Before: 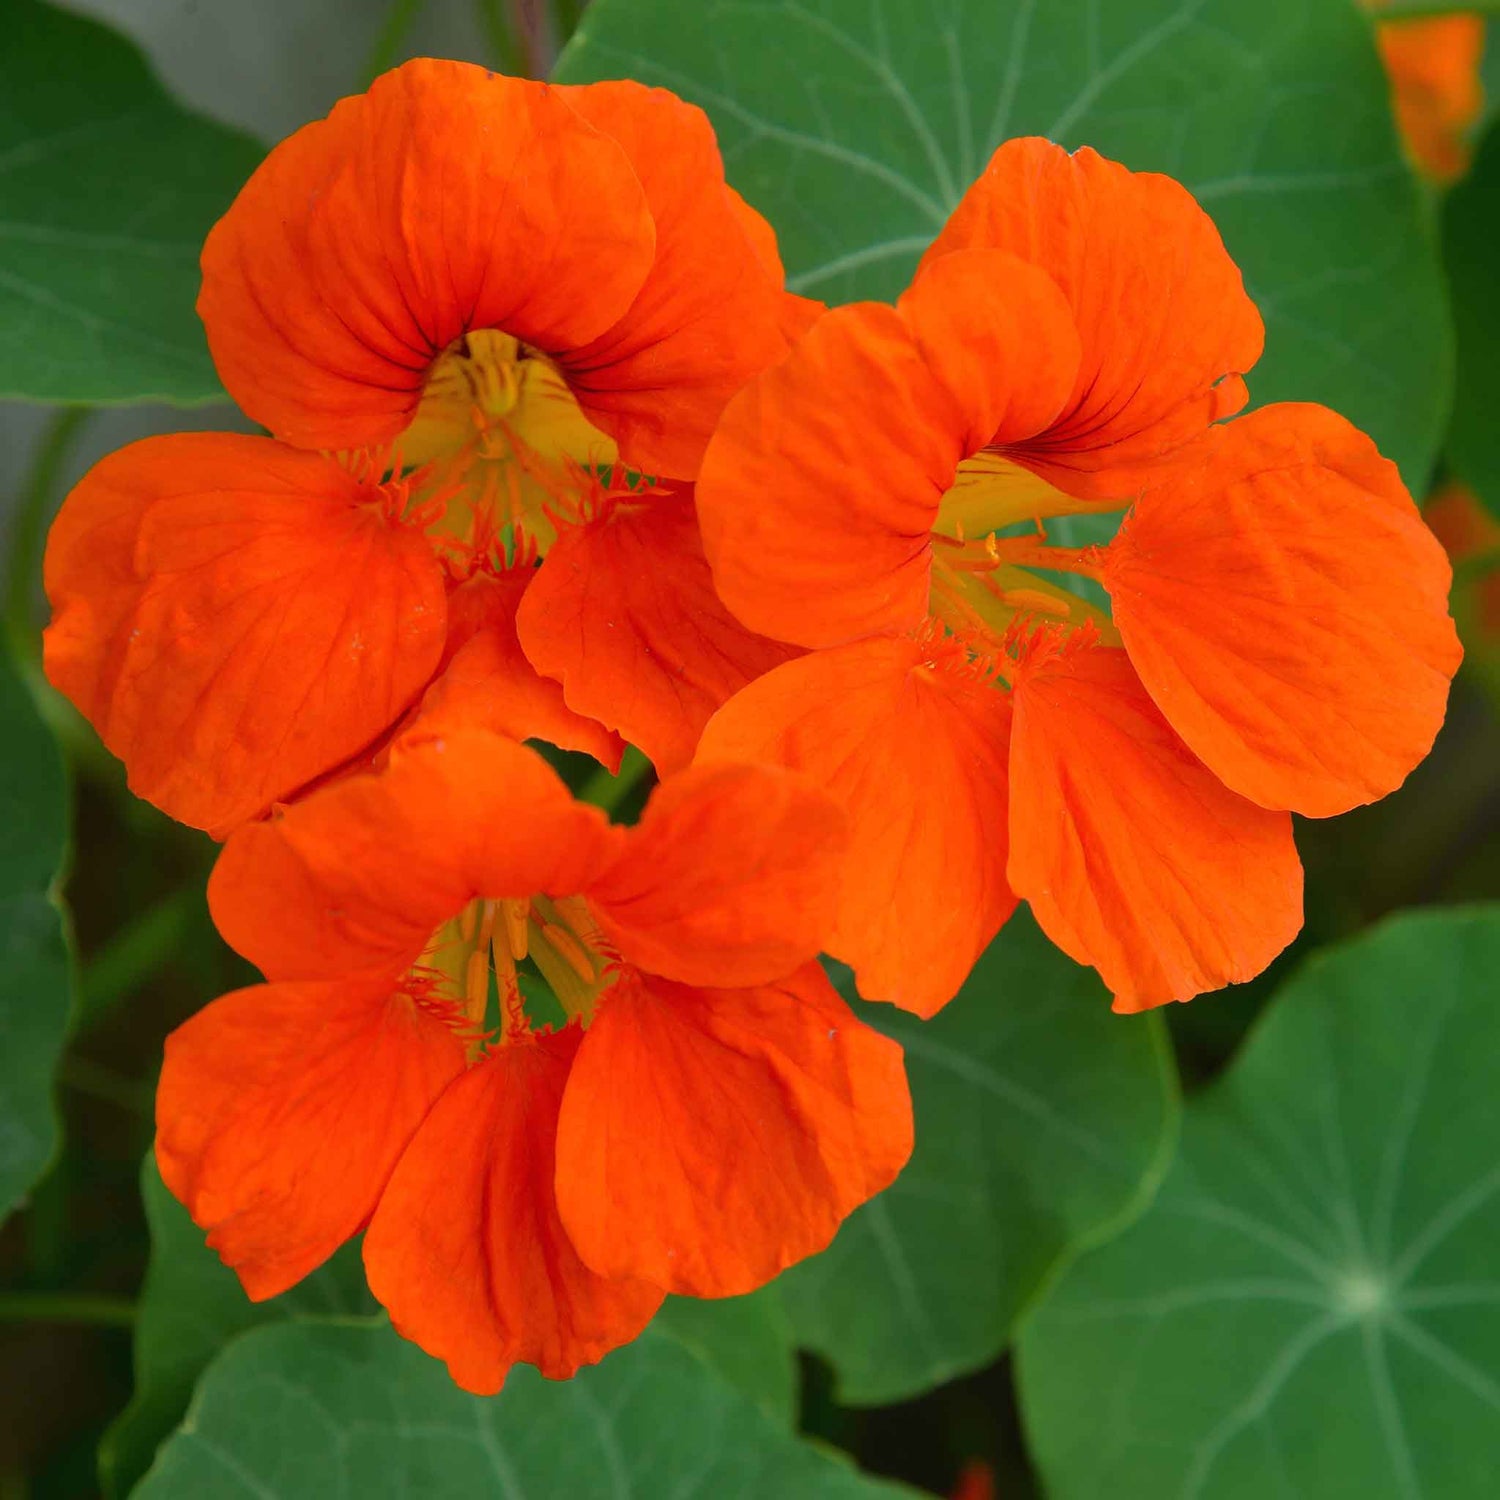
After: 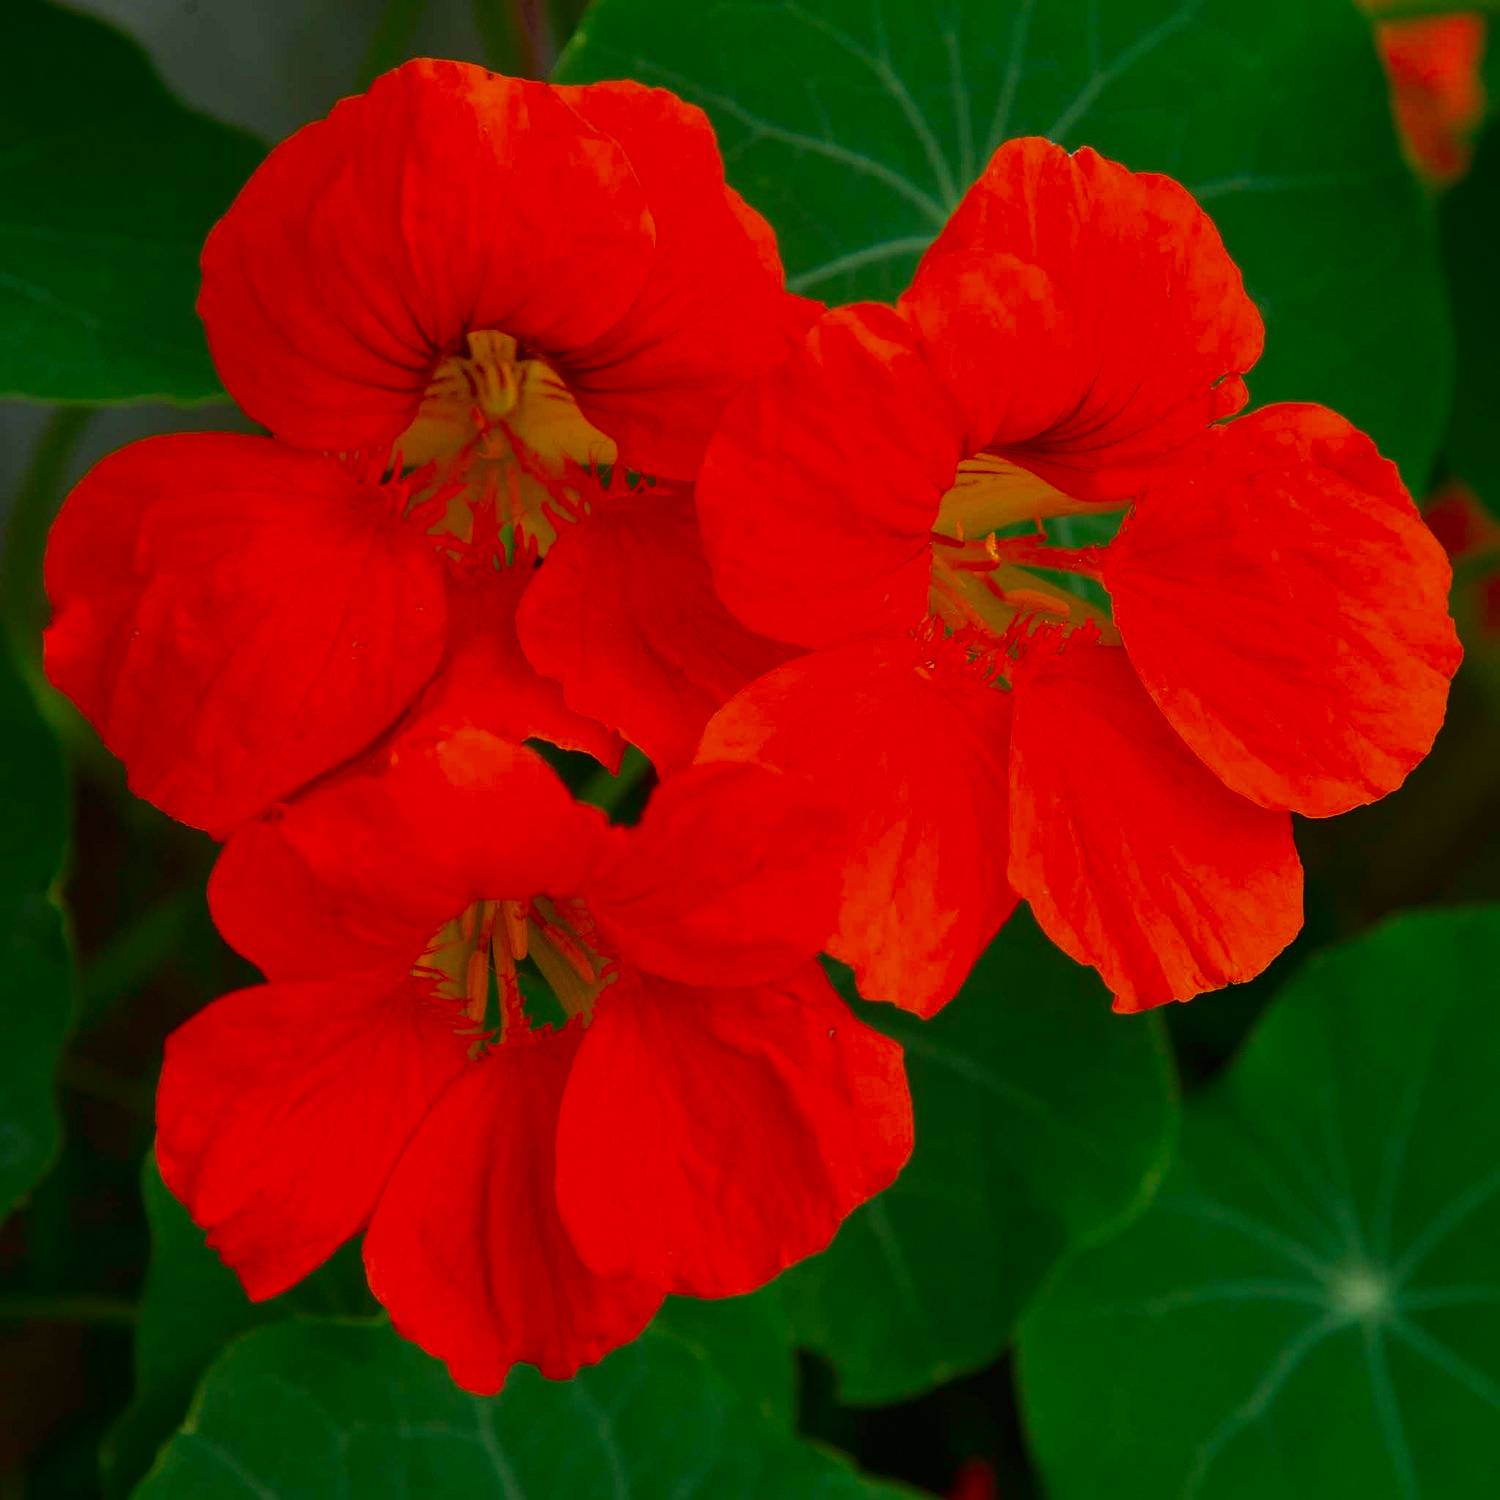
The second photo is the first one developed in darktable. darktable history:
contrast brightness saturation: brightness -0.25, saturation 0.2
white balance: emerald 1
